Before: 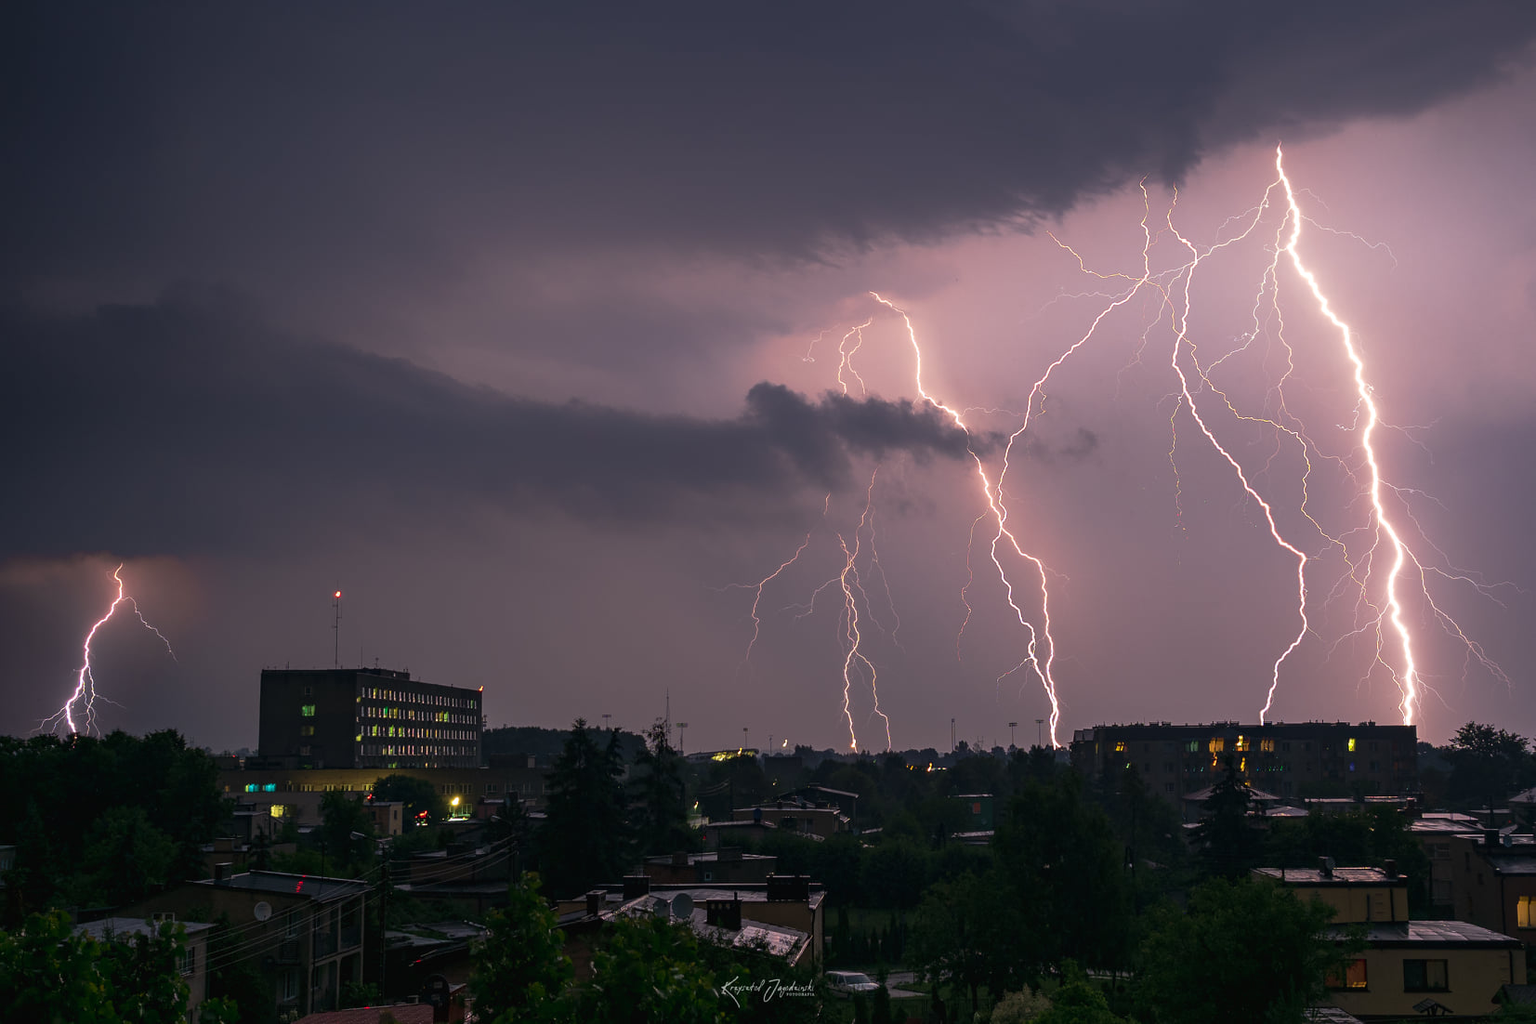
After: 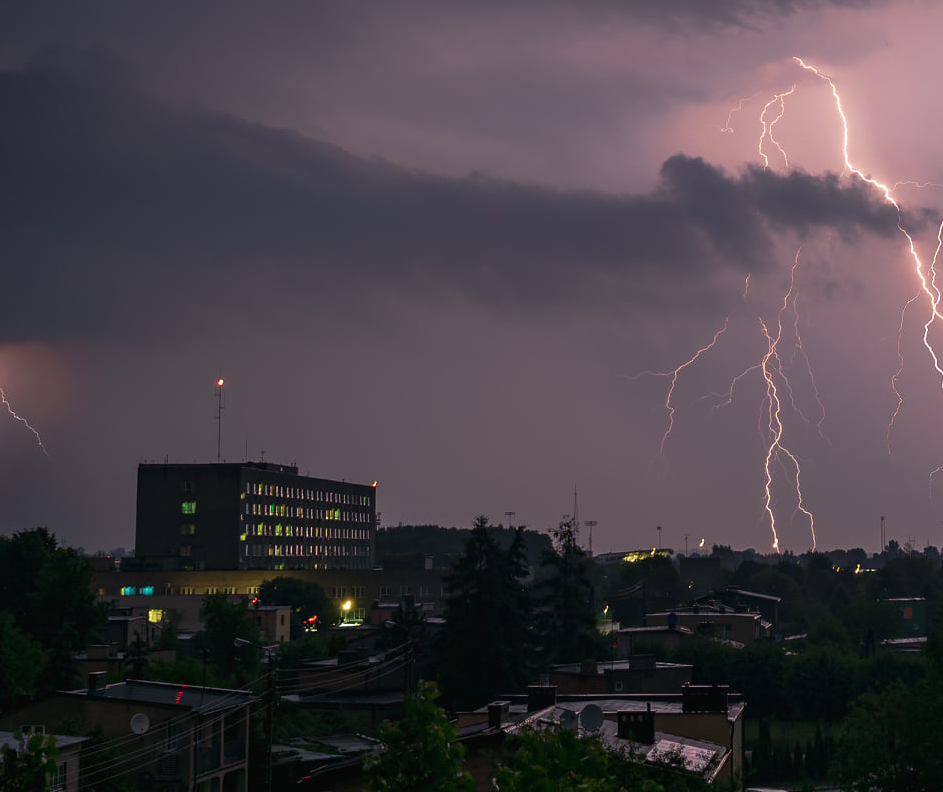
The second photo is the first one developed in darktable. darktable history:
crop: left 8.657%, top 23.385%, right 34.275%, bottom 4.681%
